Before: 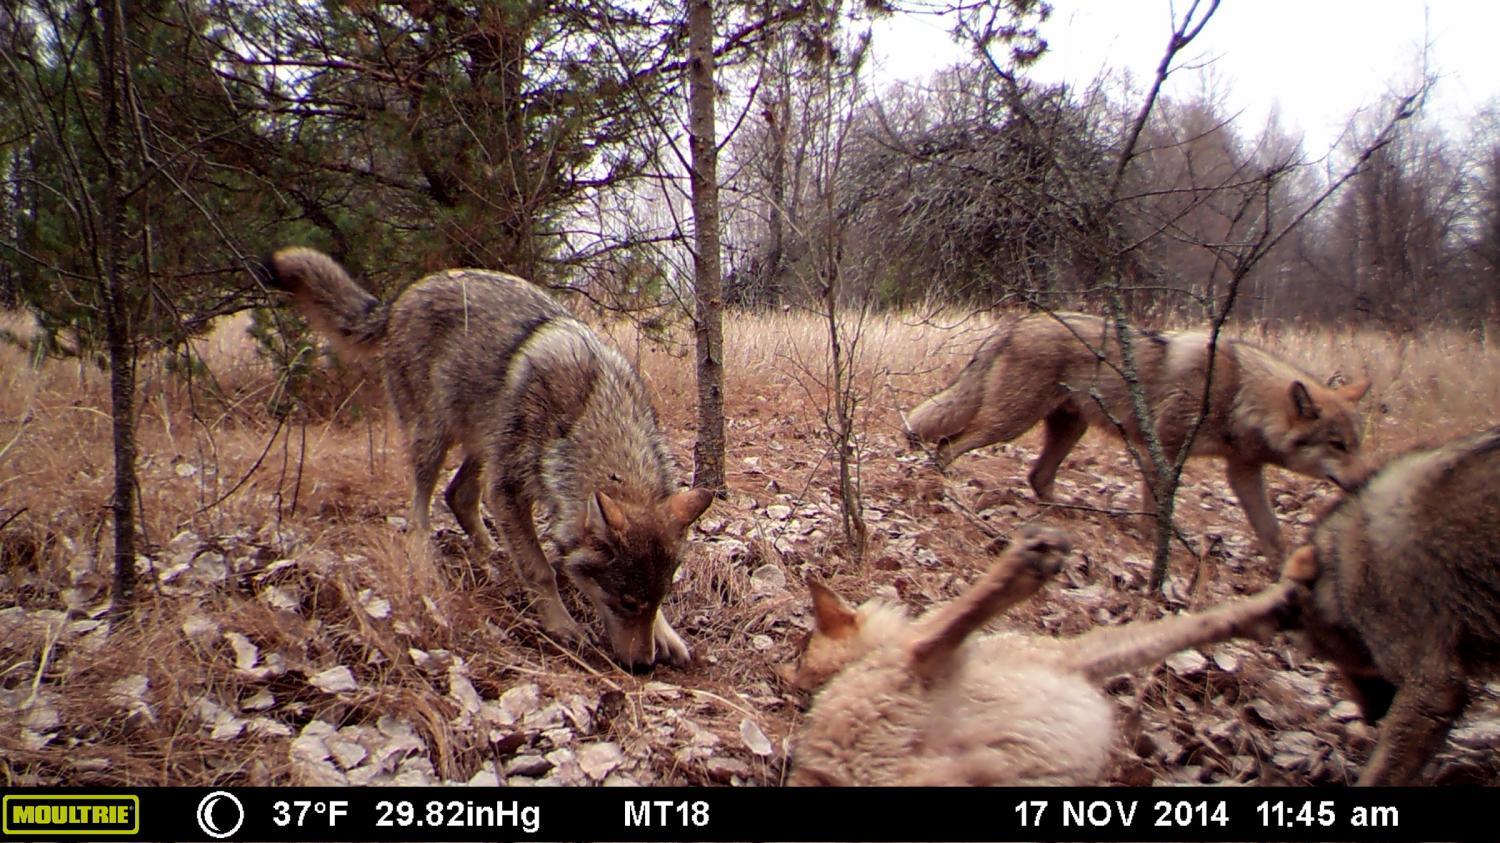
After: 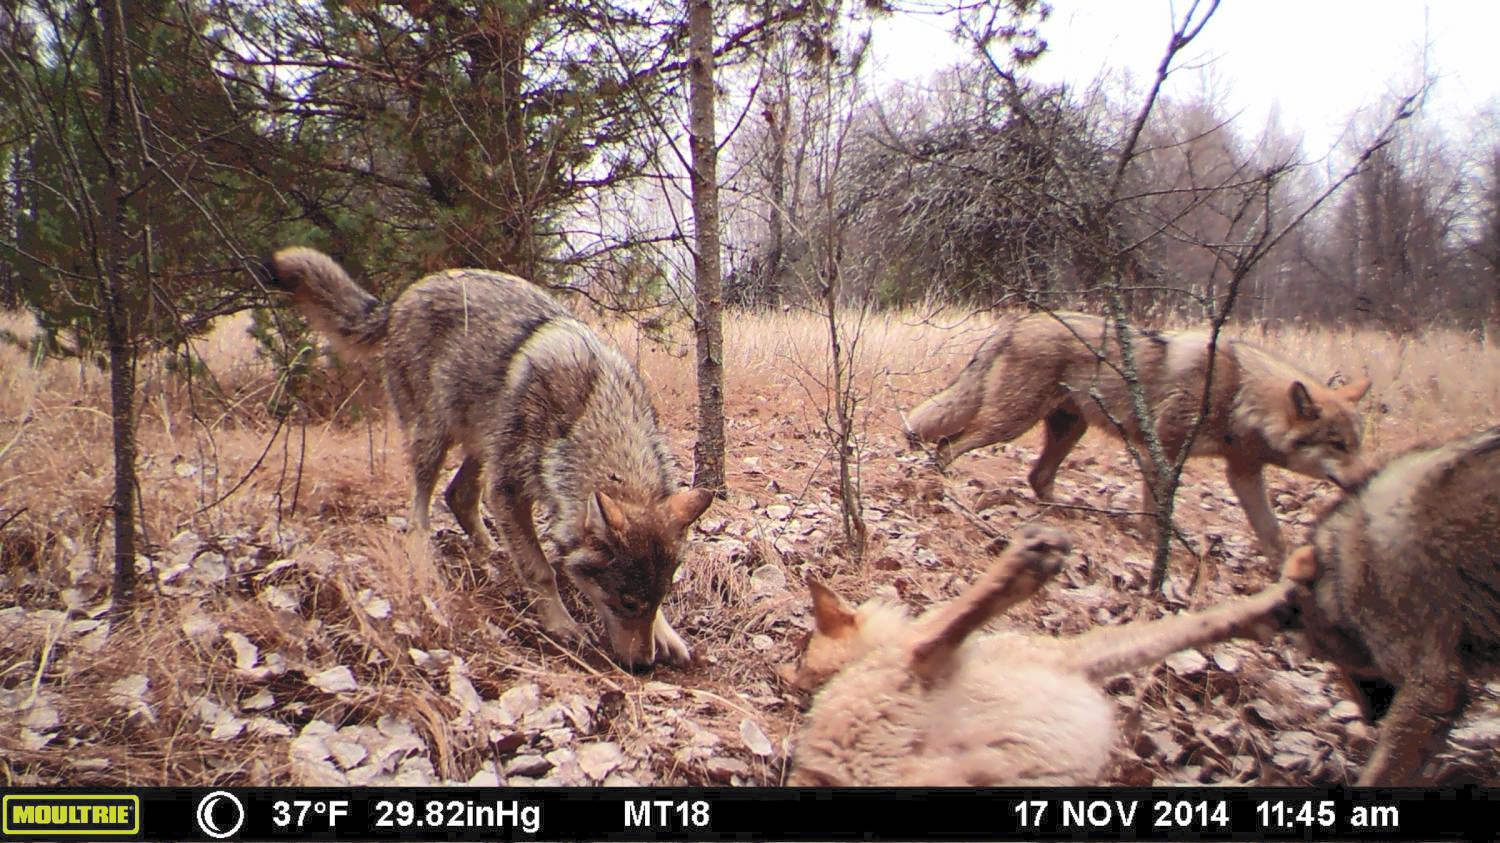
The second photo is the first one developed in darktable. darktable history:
exposure: compensate exposure bias true, compensate highlight preservation false
tone curve: curves: ch0 [(0, 0) (0.003, 0.055) (0.011, 0.111) (0.025, 0.126) (0.044, 0.169) (0.069, 0.215) (0.1, 0.199) (0.136, 0.207) (0.177, 0.259) (0.224, 0.327) (0.277, 0.361) (0.335, 0.431) (0.399, 0.501) (0.468, 0.589) (0.543, 0.683) (0.623, 0.73) (0.709, 0.796) (0.801, 0.863) (0.898, 0.921) (1, 1)], color space Lab, independent channels, preserve colors none
